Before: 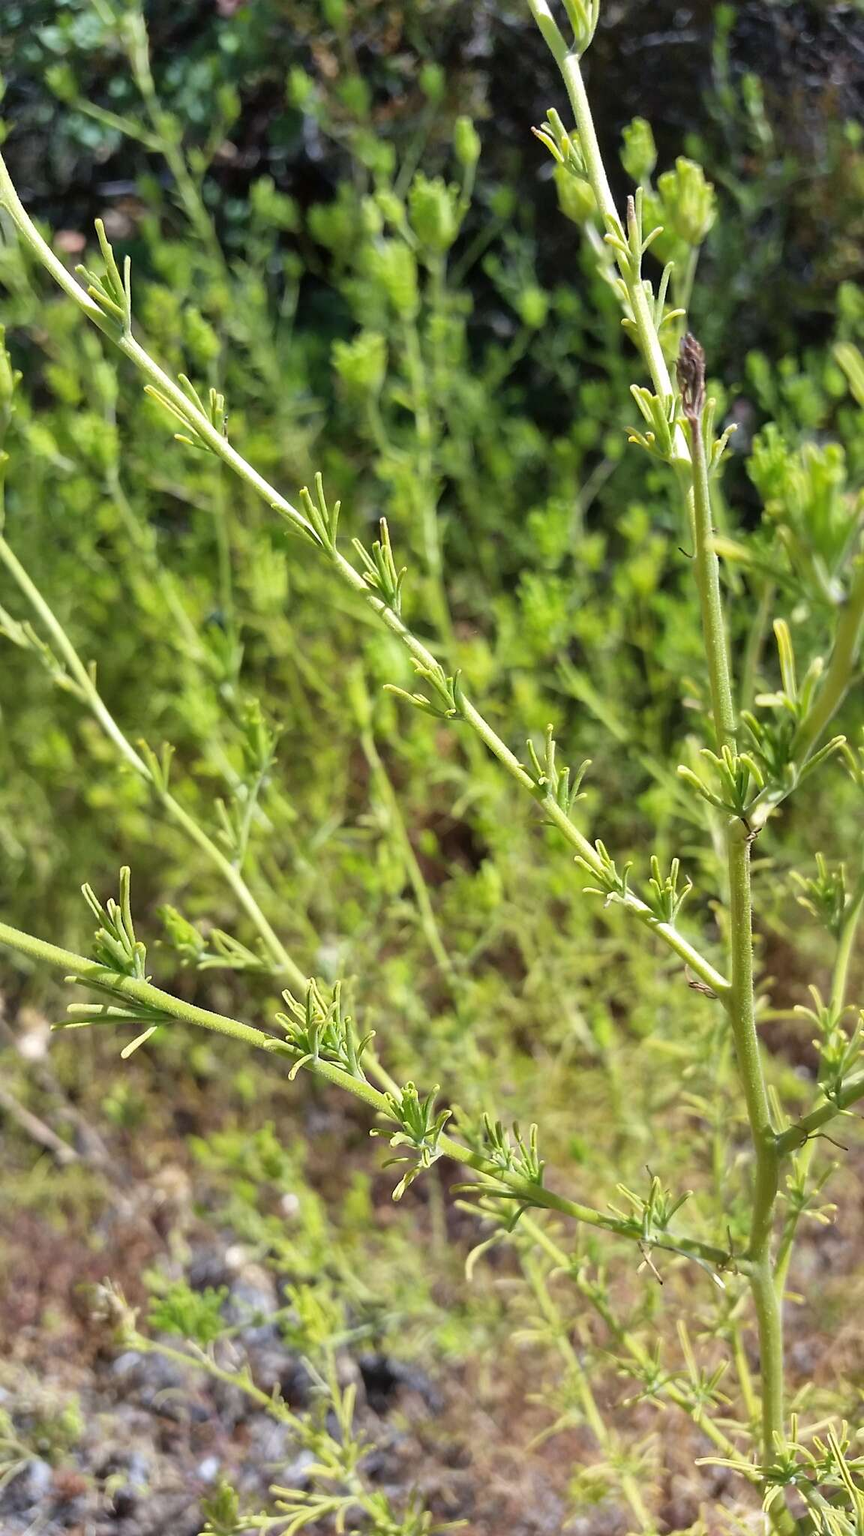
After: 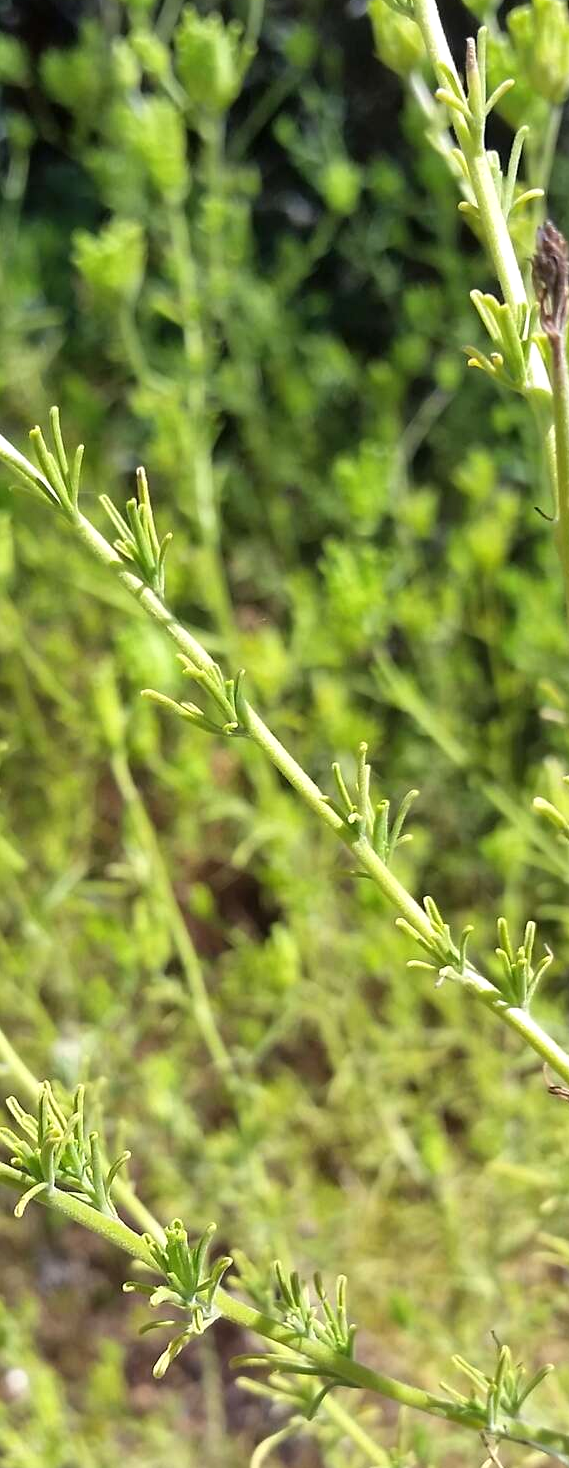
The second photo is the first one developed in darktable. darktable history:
crop: left 32.135%, top 10.928%, right 18.462%, bottom 17.368%
exposure: exposure 0.191 EV, compensate exposure bias true, compensate highlight preservation false
